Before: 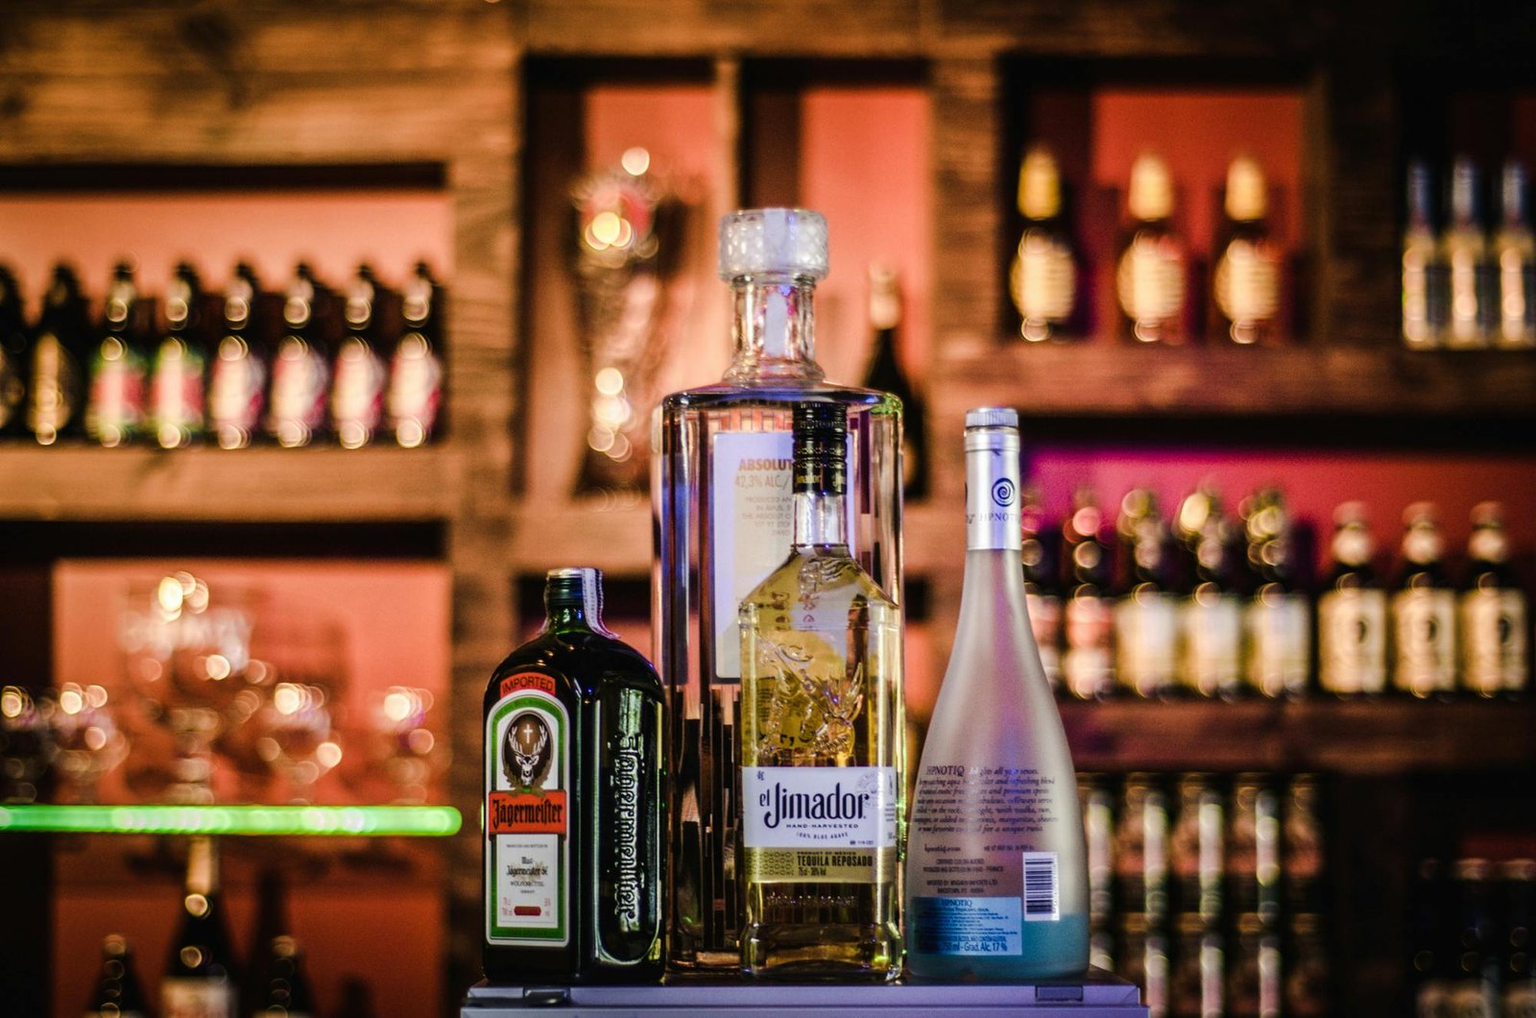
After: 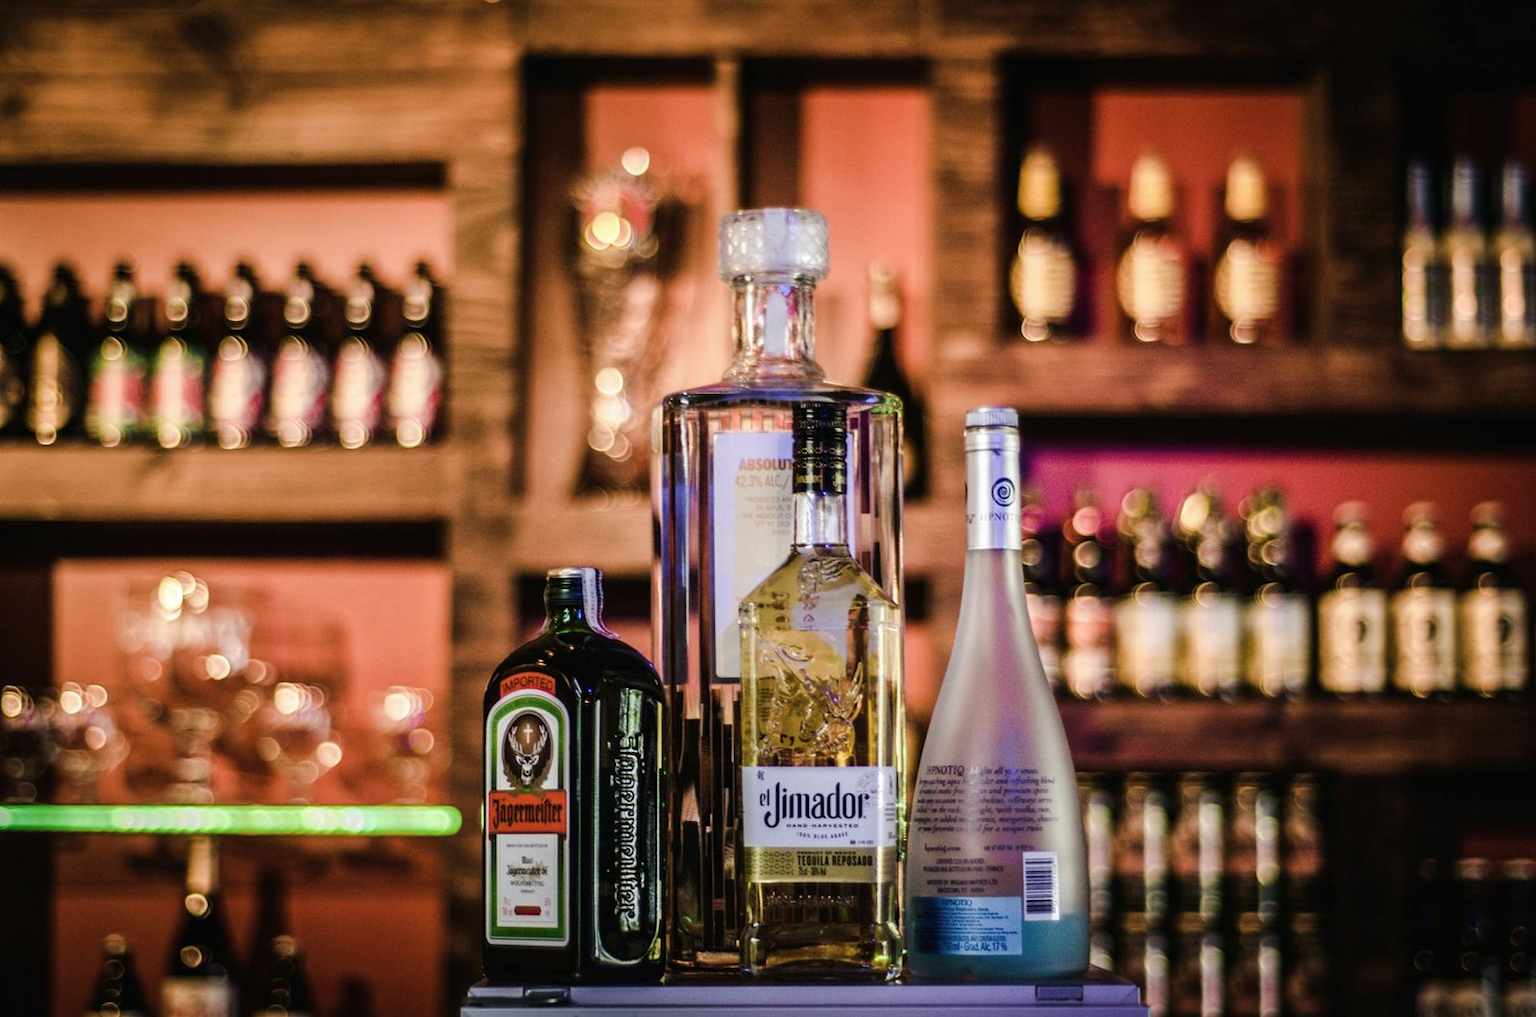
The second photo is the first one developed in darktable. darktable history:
contrast brightness saturation: saturation -0.103
